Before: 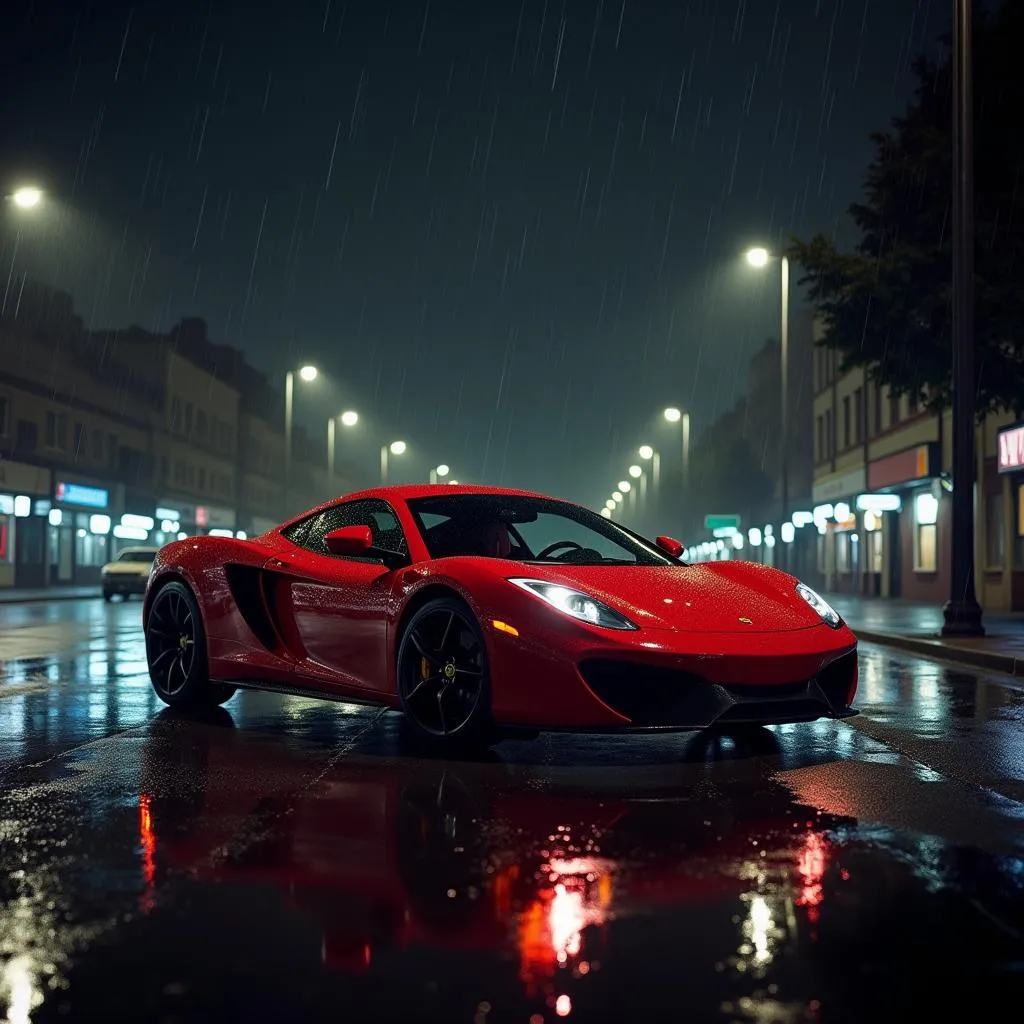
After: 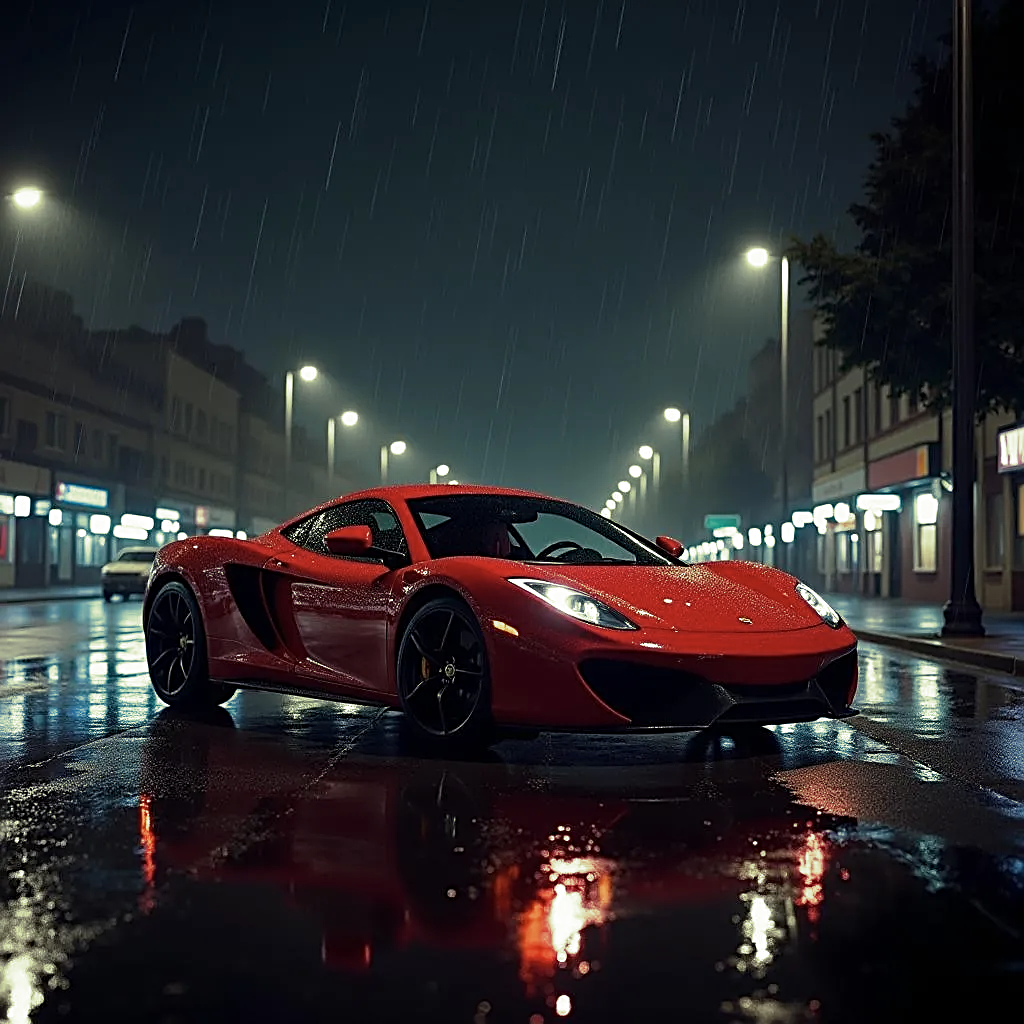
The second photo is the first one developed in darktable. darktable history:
color zones: curves: ch0 [(0, 0.5) (0.143, 0.5) (0.286, 0.5) (0.429, 0.504) (0.571, 0.5) (0.714, 0.509) (0.857, 0.5) (1, 0.5)]; ch1 [(0, 0.425) (0.143, 0.425) (0.286, 0.375) (0.429, 0.405) (0.571, 0.5) (0.714, 0.47) (0.857, 0.425) (1, 0.435)]; ch2 [(0, 0.5) (0.143, 0.5) (0.286, 0.5) (0.429, 0.517) (0.571, 0.5) (0.714, 0.51) (0.857, 0.5) (1, 0.5)]
split-toning: shadows › hue 290.82°, shadows › saturation 0.34, highlights › saturation 0.38, balance 0, compress 50%
sharpen: radius 2.543, amount 0.636
